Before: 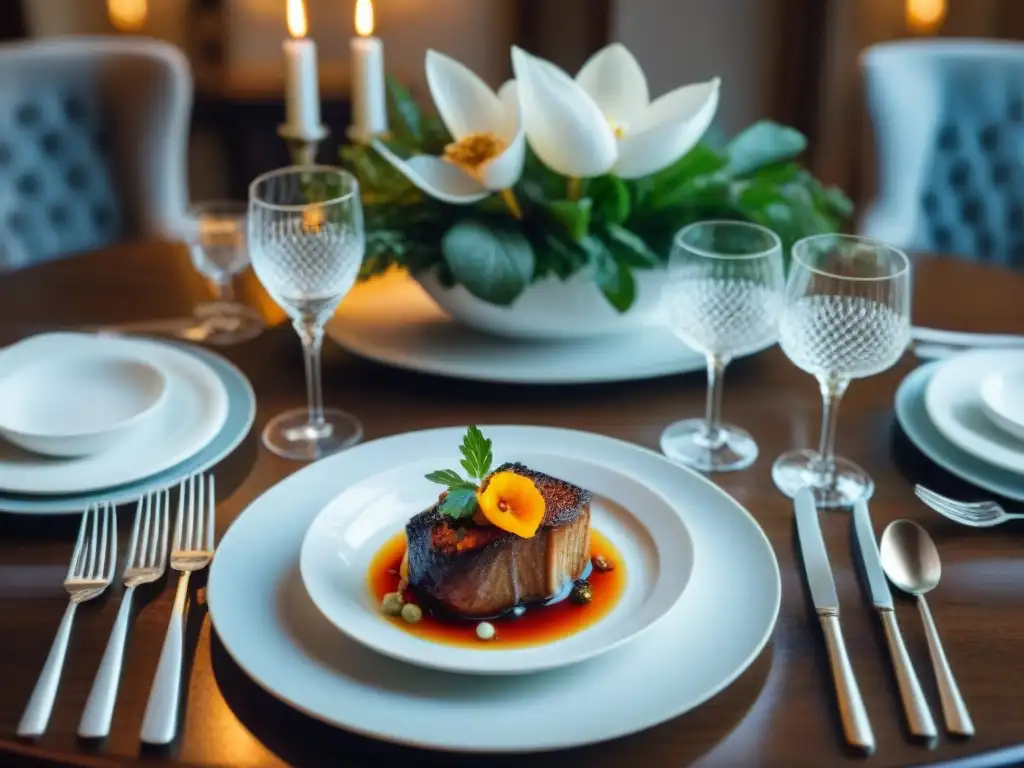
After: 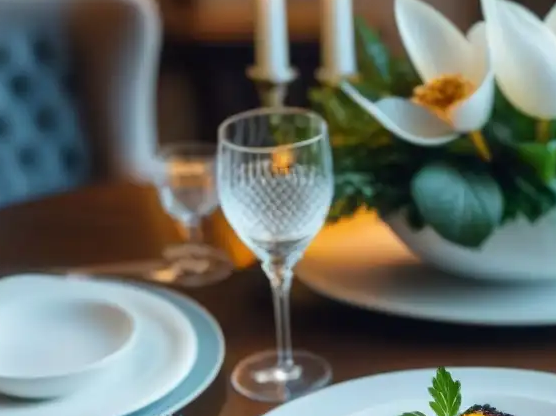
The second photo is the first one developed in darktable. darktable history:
crop and rotate: left 3.067%, top 7.619%, right 42.612%, bottom 38.111%
